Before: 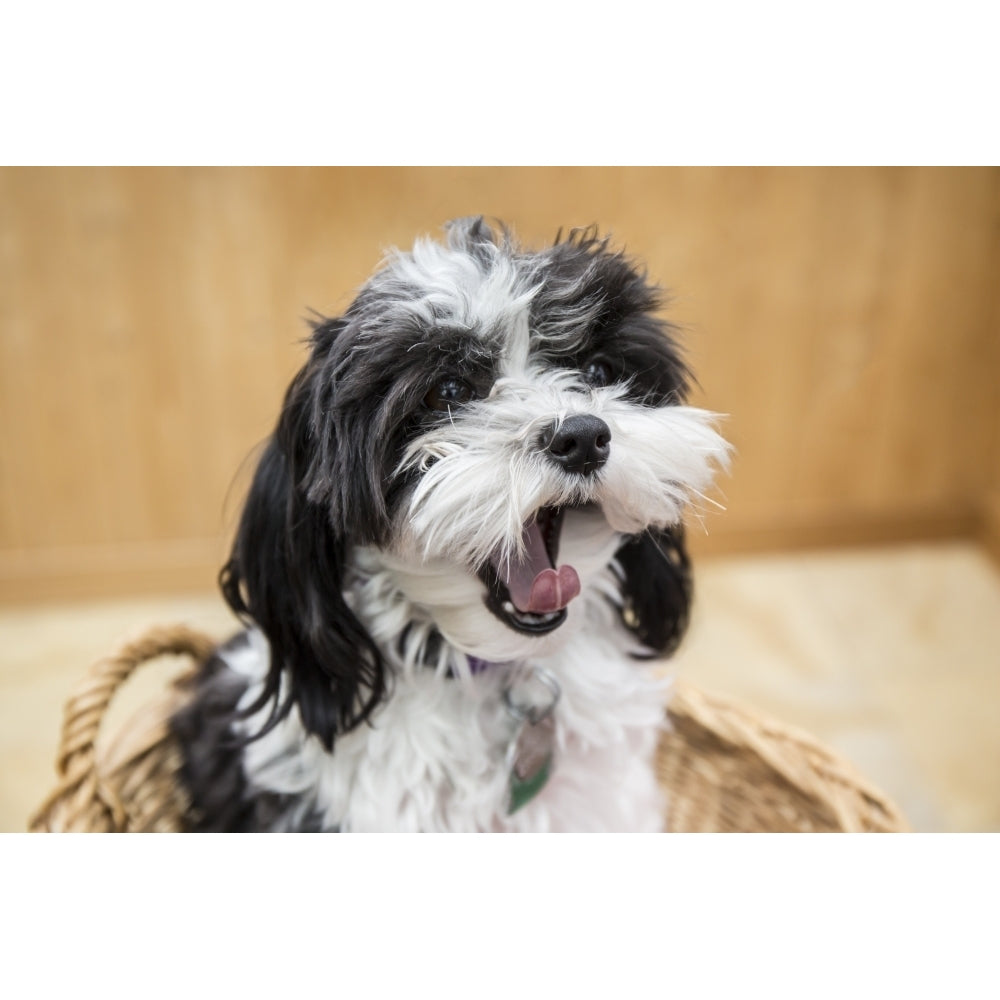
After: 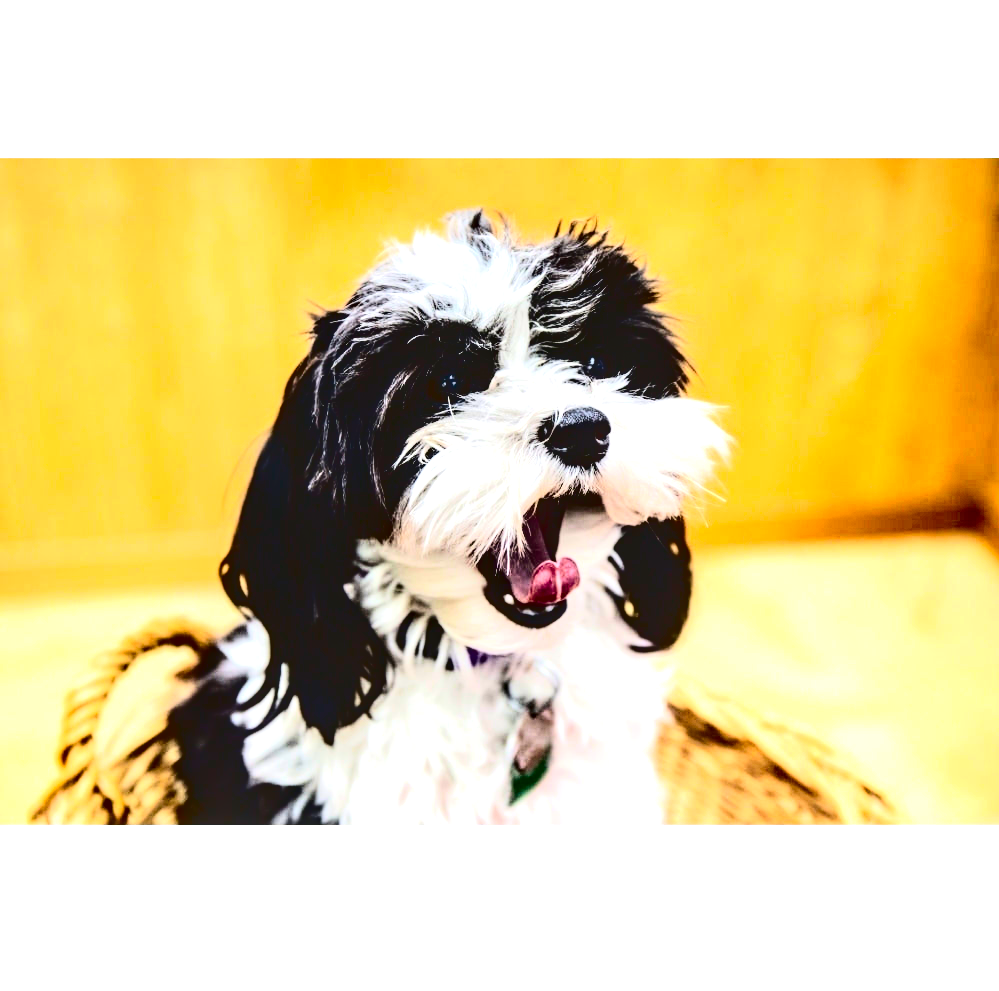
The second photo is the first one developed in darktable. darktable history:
crop: top 0.869%, right 0.091%
contrast brightness saturation: contrast 0.752, brightness -0.989, saturation 0.99
local contrast: detail 130%
exposure: exposure 0.946 EV, compensate exposure bias true, compensate highlight preservation false
